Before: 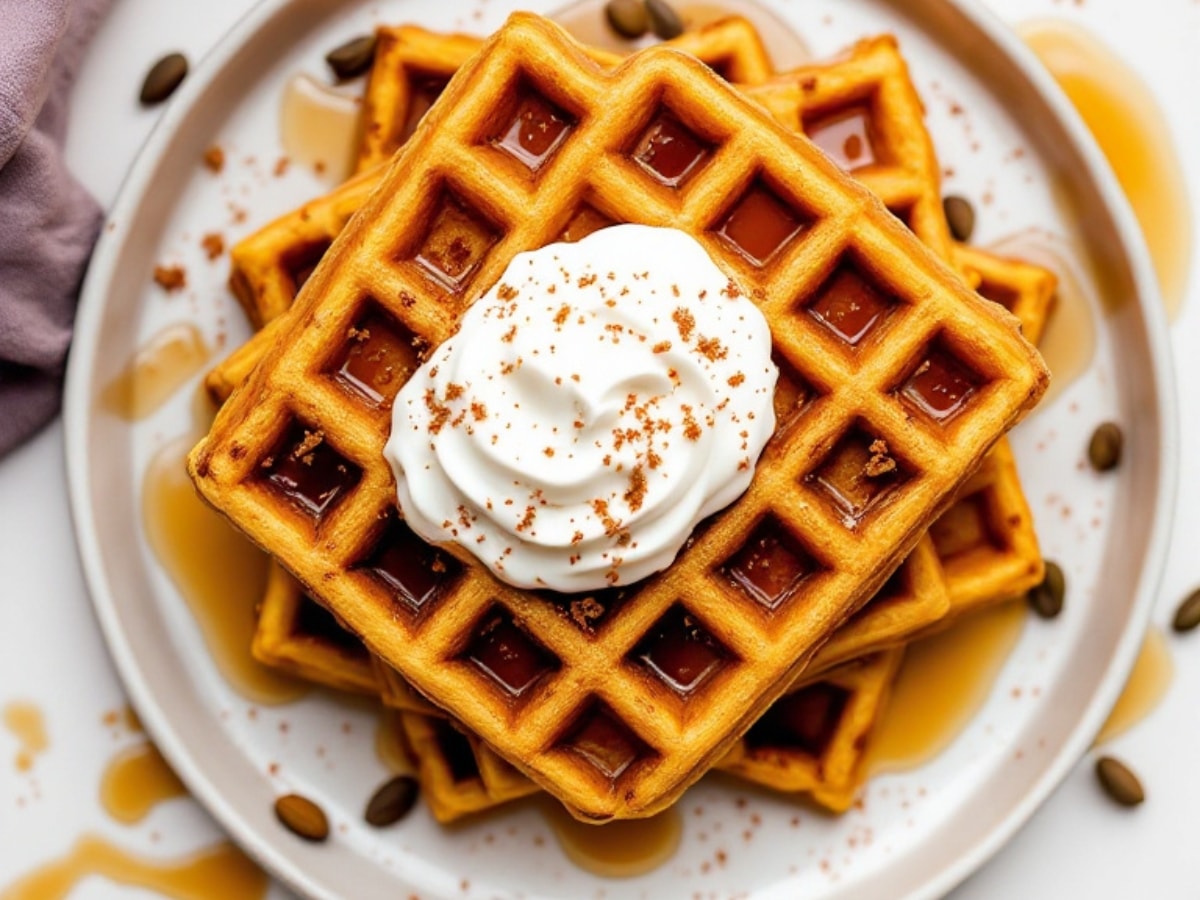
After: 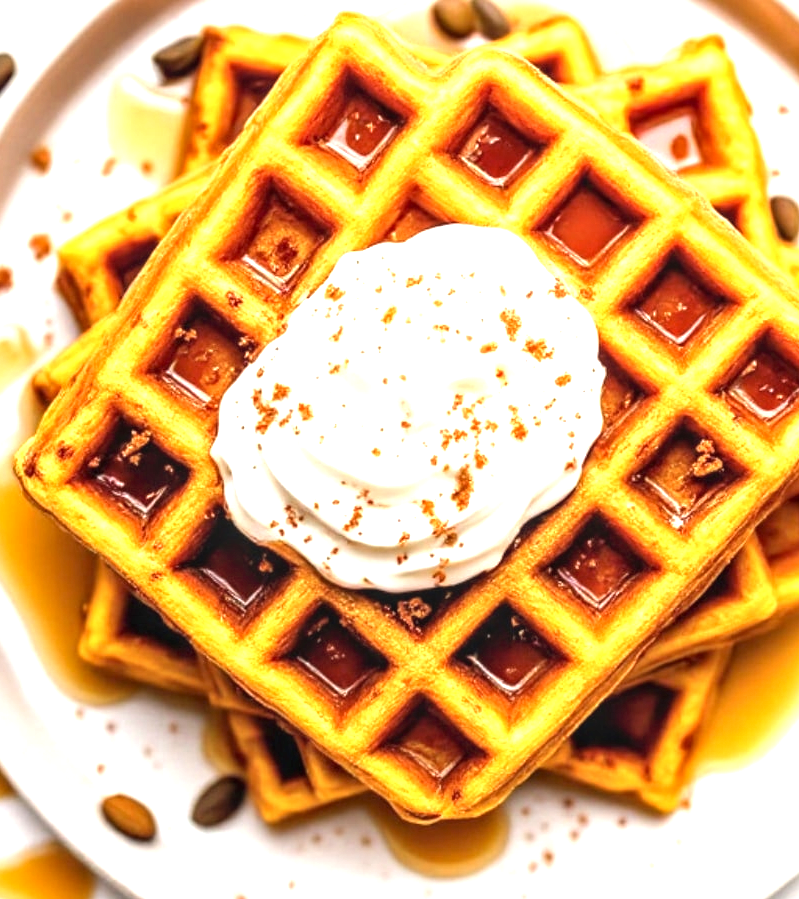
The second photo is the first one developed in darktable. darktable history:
local contrast: detail 130%
crop and rotate: left 14.436%, right 18.898%
exposure: black level correction 0, exposure 1.2 EV, compensate exposure bias true, compensate highlight preservation false
